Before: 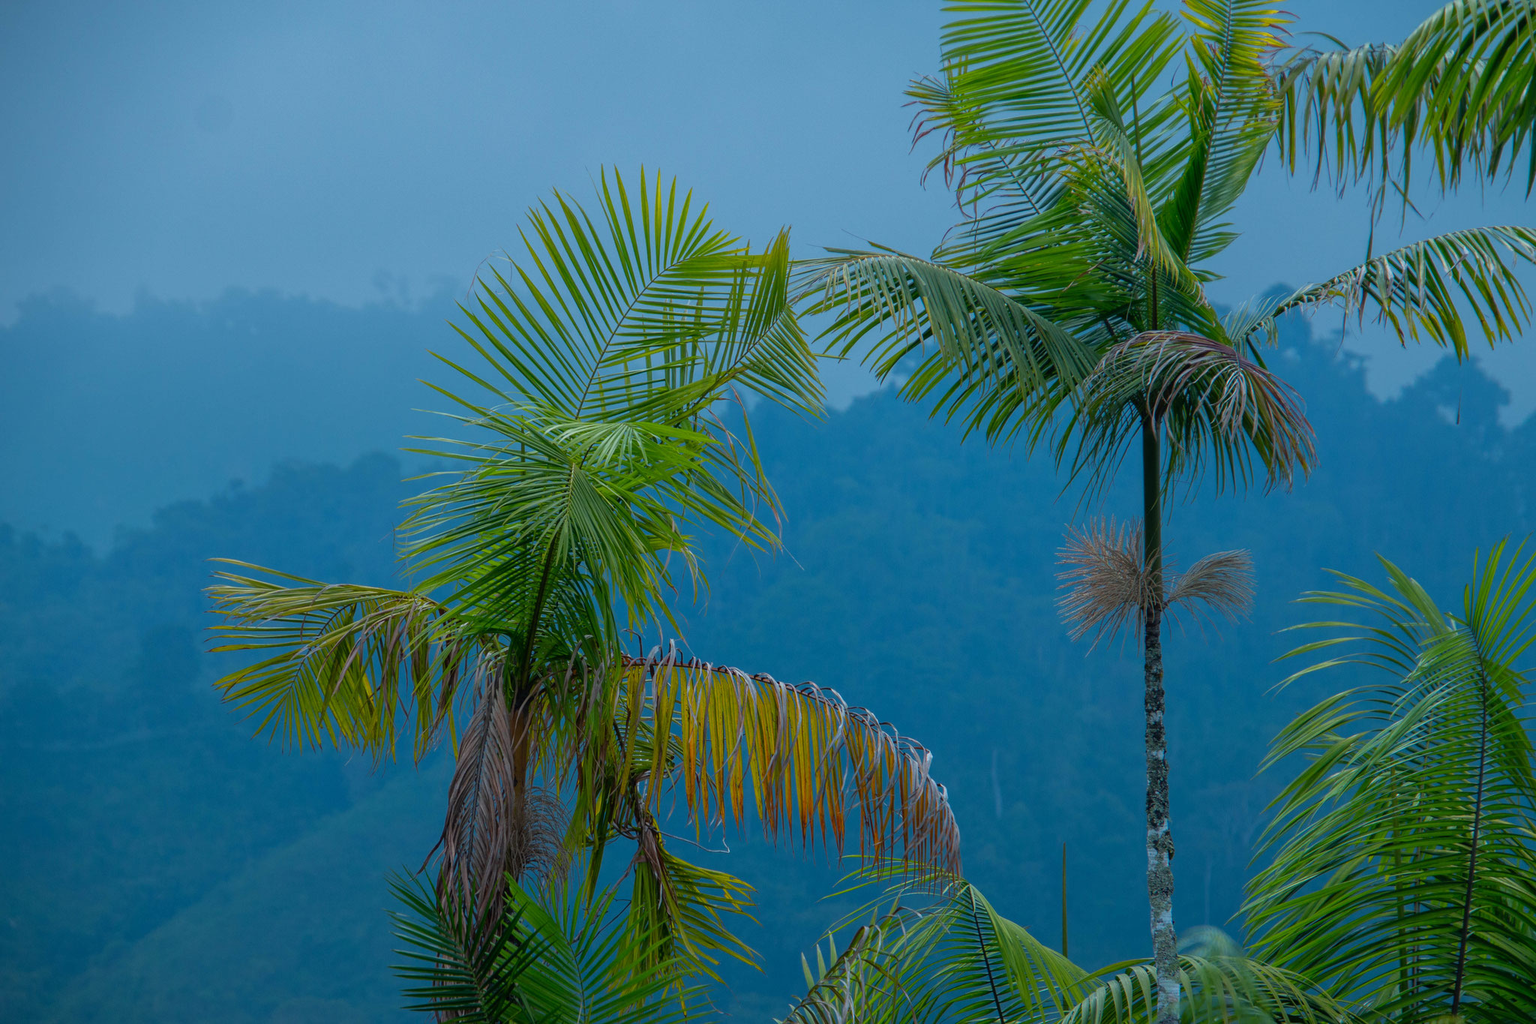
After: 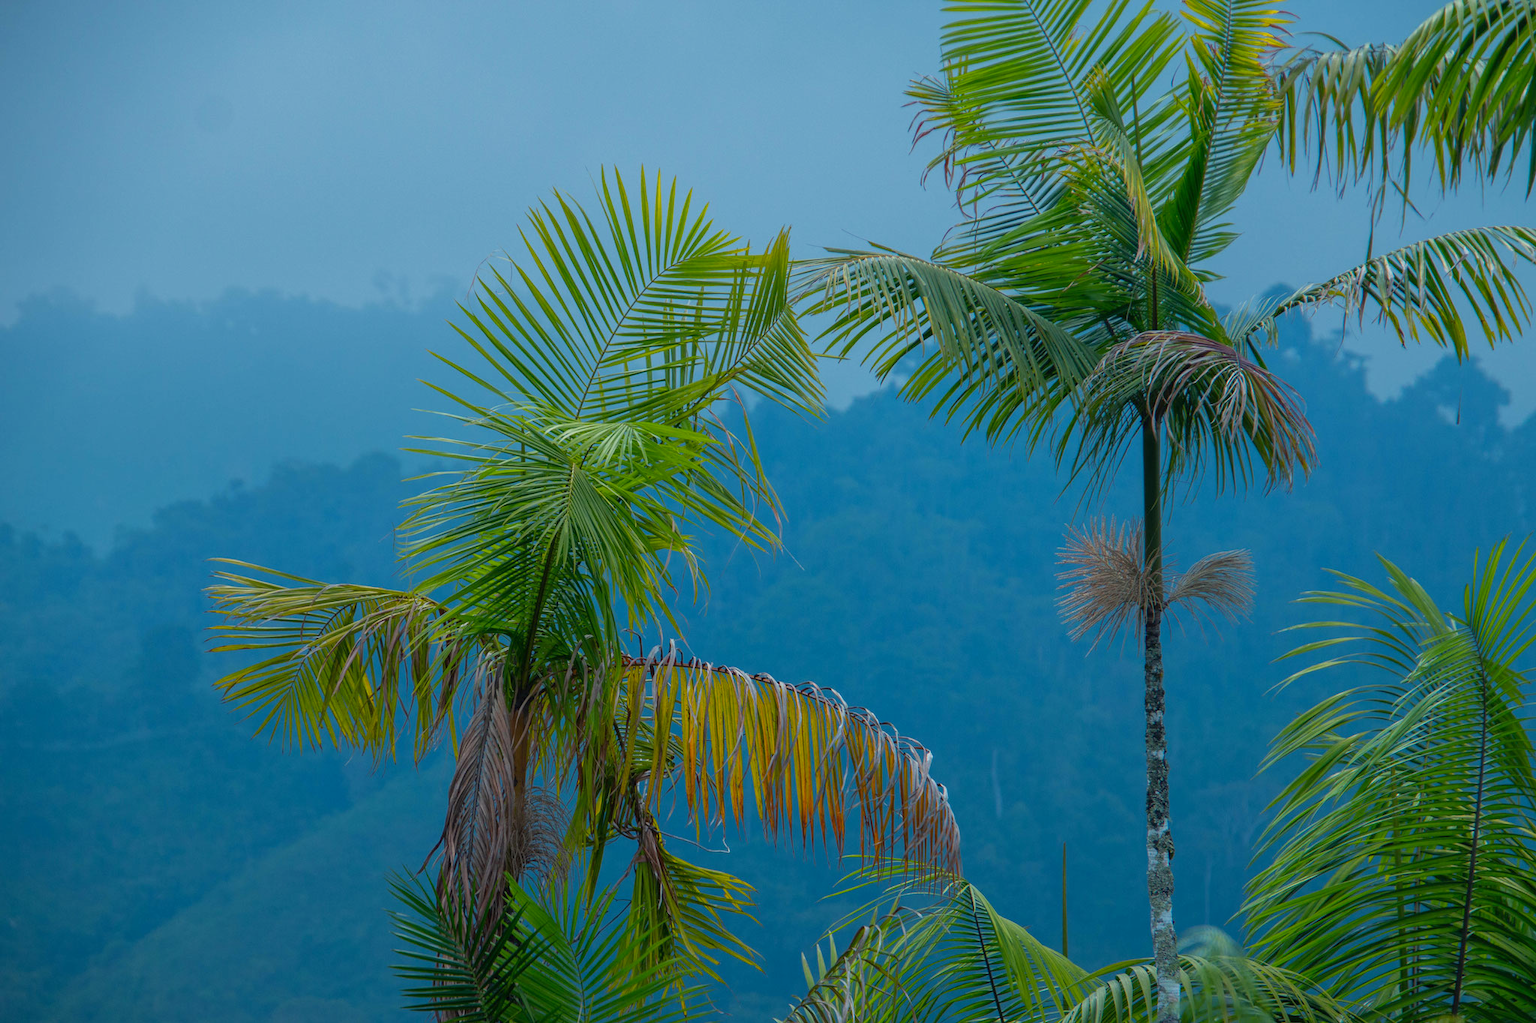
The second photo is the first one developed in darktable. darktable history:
color balance rgb: highlights gain › chroma 2.994%, highlights gain › hue 73.41°, perceptual saturation grading › global saturation 0.857%, perceptual brilliance grading › highlights 9.818%, perceptual brilliance grading › mid-tones 5.481%, contrast -9.991%
